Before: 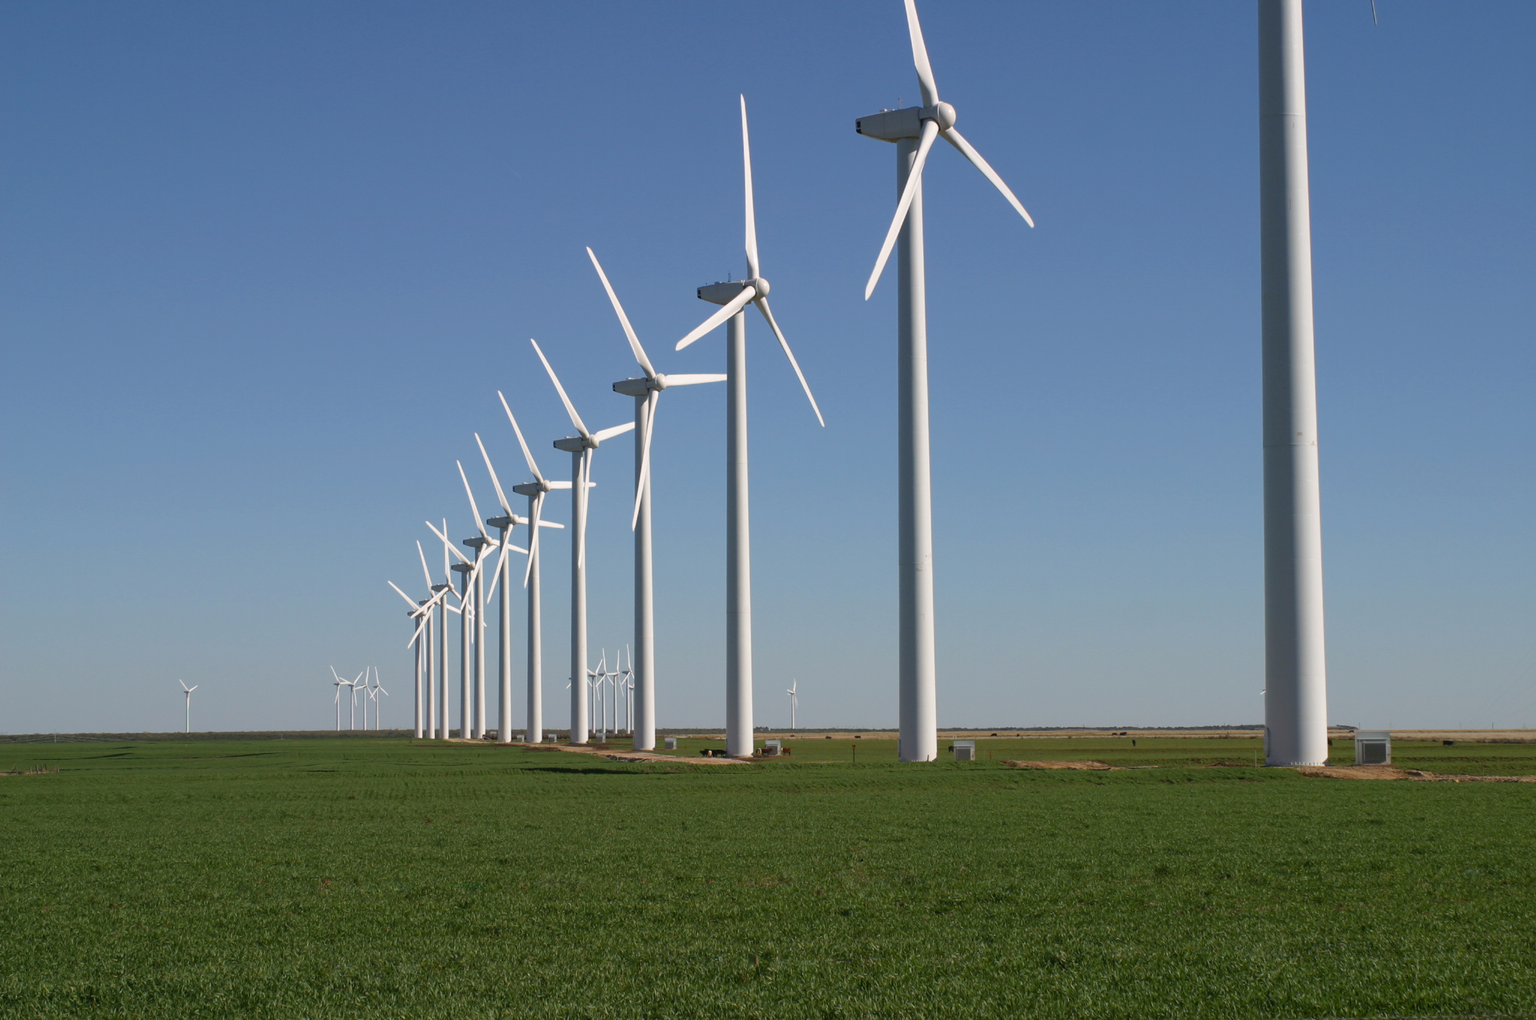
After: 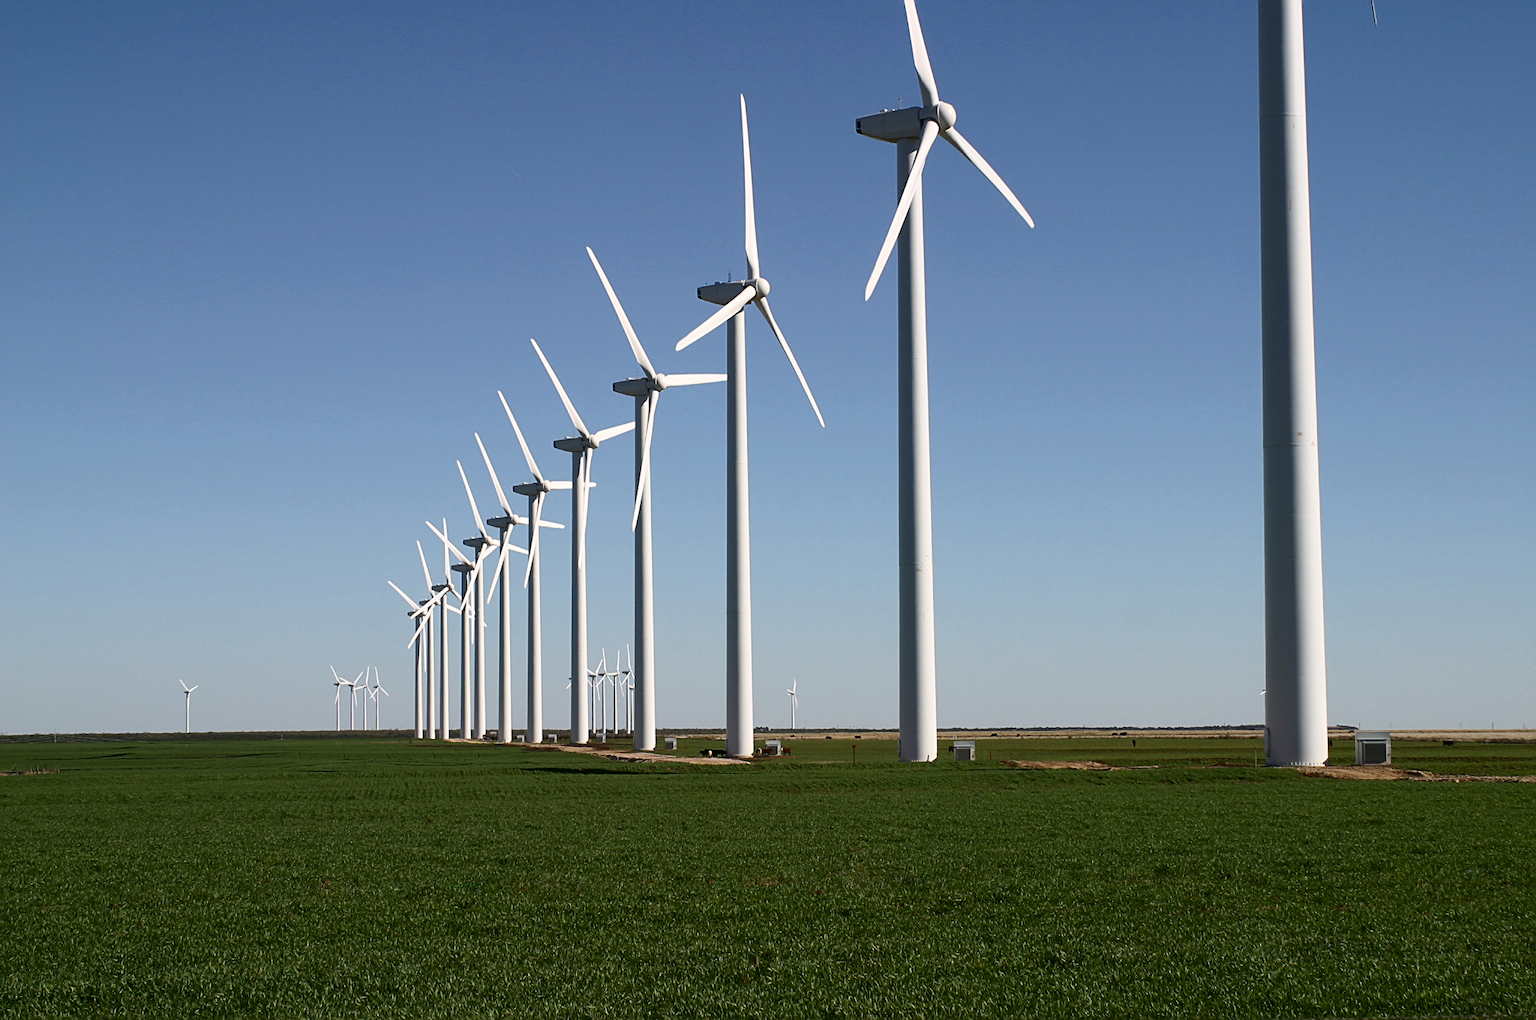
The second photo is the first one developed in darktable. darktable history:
sharpen: on, module defaults
contrast brightness saturation: contrast 0.27
